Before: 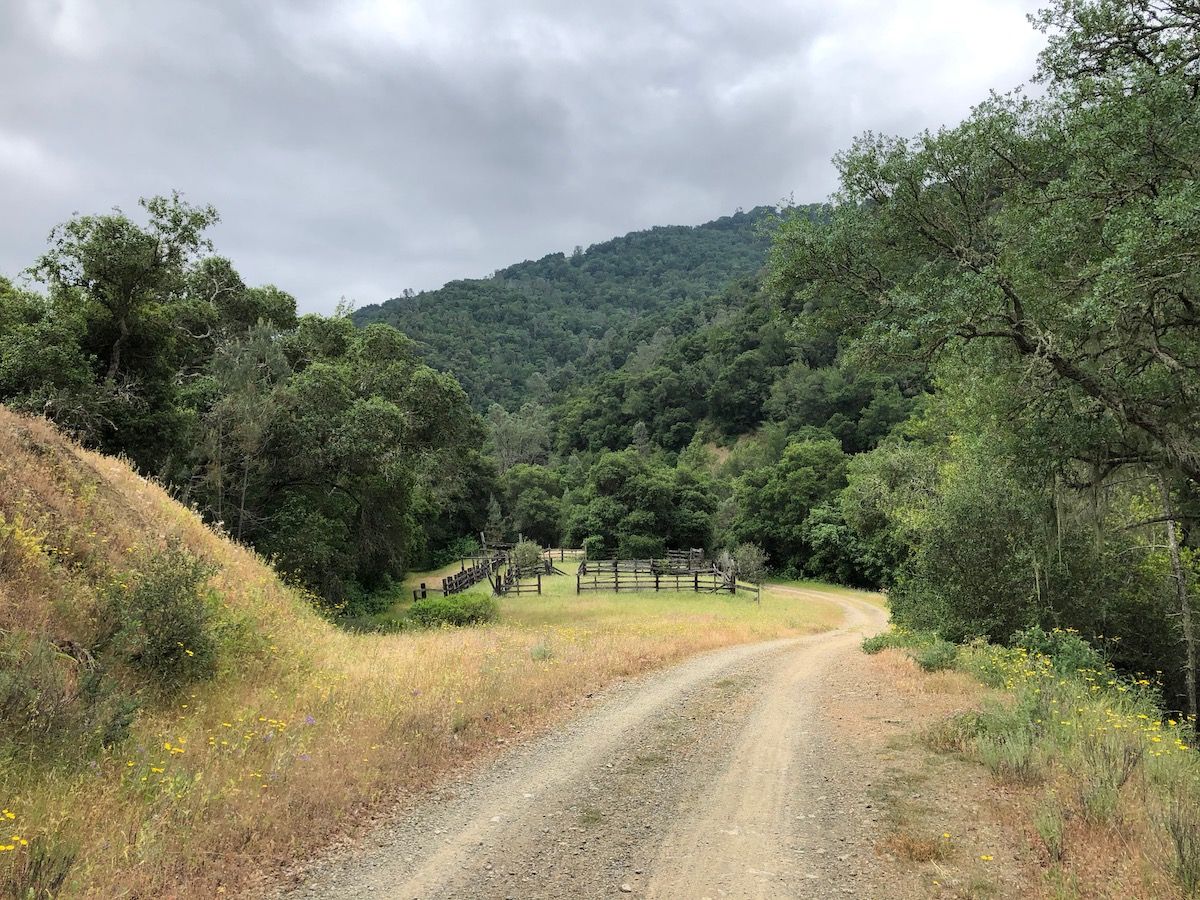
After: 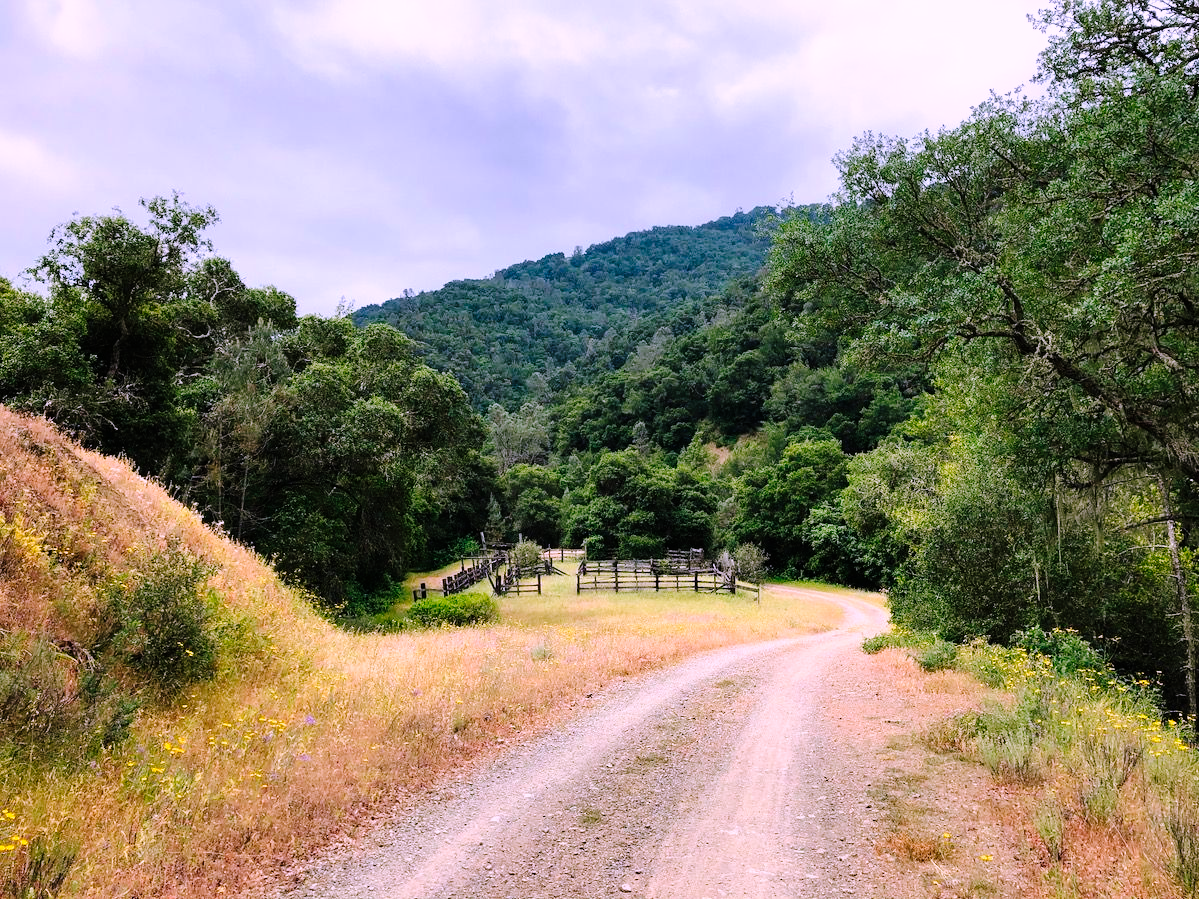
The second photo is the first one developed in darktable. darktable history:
contrast brightness saturation: brightness -0.02, saturation 0.35
tone curve: curves: ch0 [(0, 0) (0.003, 0.003) (0.011, 0.005) (0.025, 0.008) (0.044, 0.012) (0.069, 0.02) (0.1, 0.031) (0.136, 0.047) (0.177, 0.088) (0.224, 0.141) (0.277, 0.222) (0.335, 0.32) (0.399, 0.425) (0.468, 0.524) (0.543, 0.623) (0.623, 0.716) (0.709, 0.796) (0.801, 0.88) (0.898, 0.959) (1, 1)], preserve colors none
color correction: highlights a* 15.03, highlights b* -25.07
